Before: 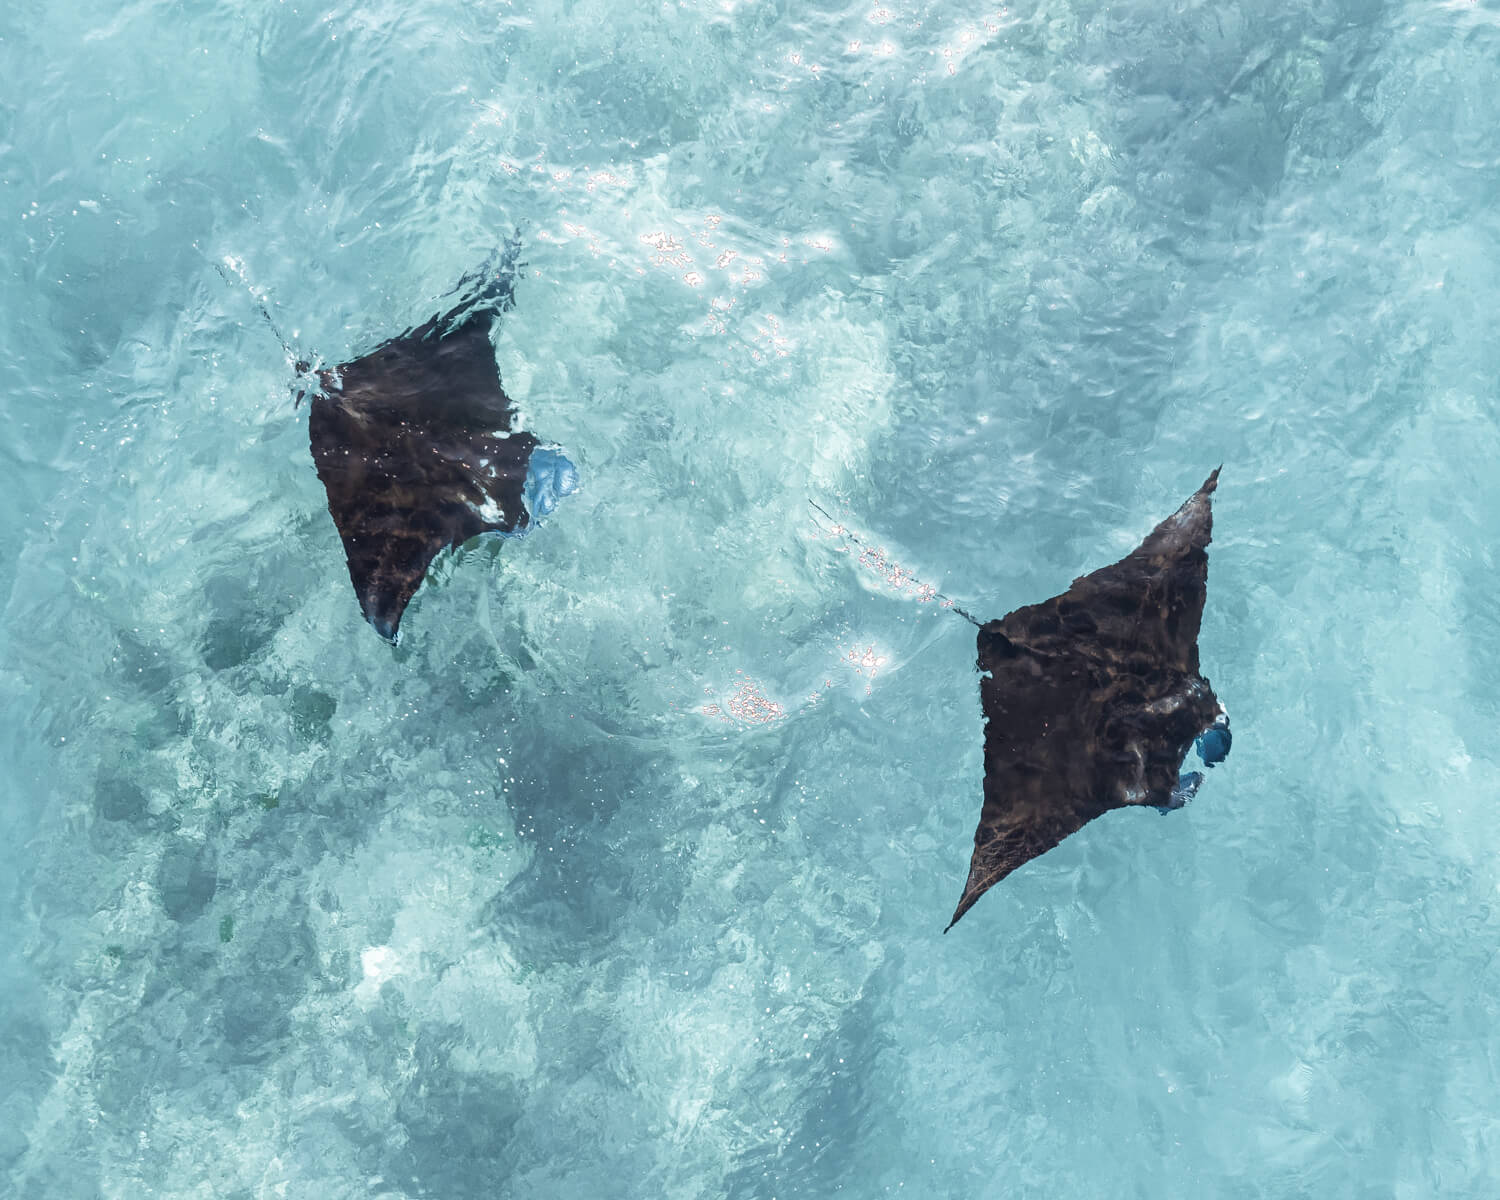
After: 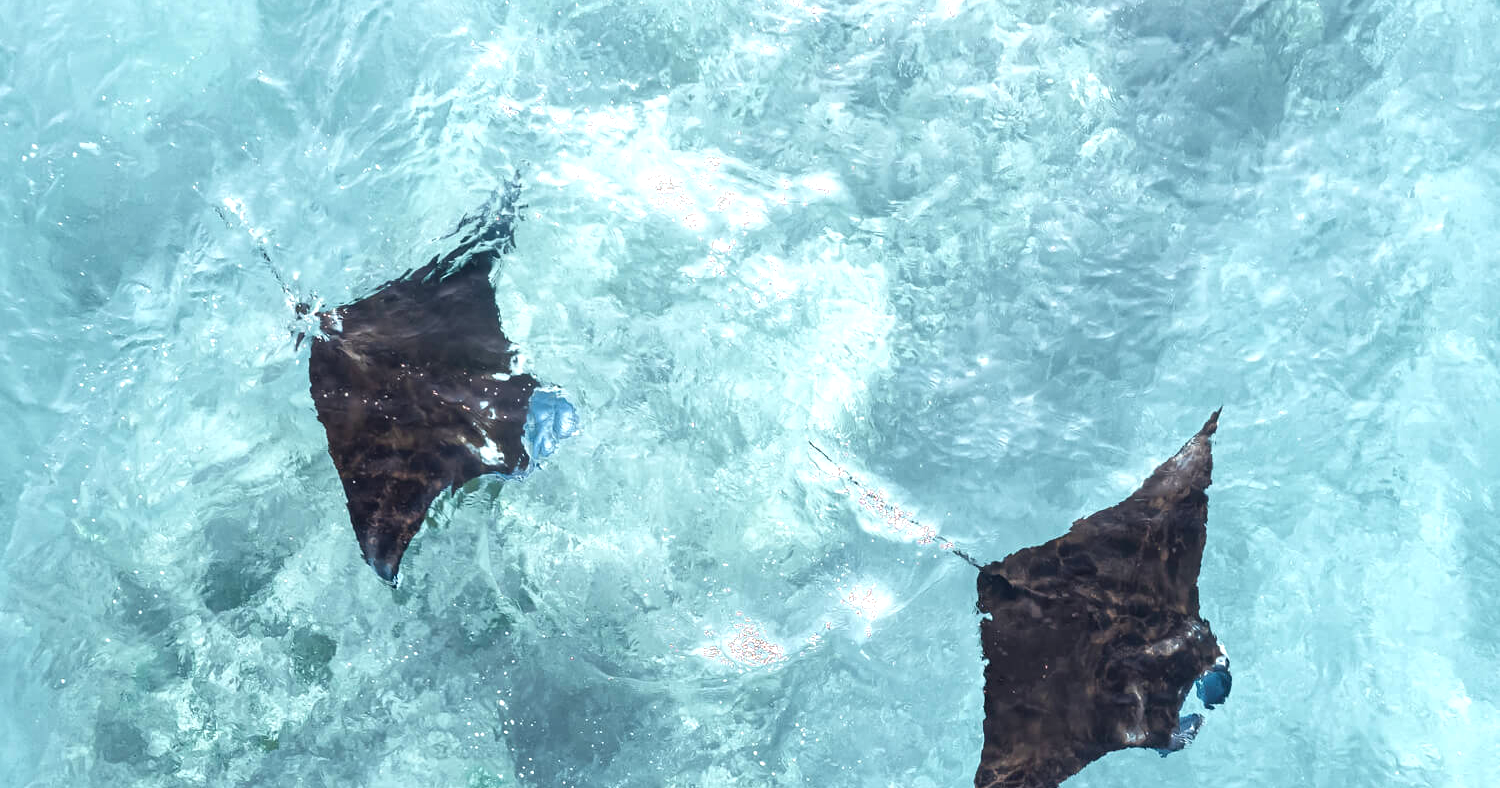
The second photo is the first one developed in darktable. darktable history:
tone equalizer: on, module defaults
shadows and highlights: shadows 31.82, highlights -32.35, soften with gaussian
crop and rotate: top 4.884%, bottom 29.415%
exposure: black level correction 0.001, exposure 0.5 EV, compensate exposure bias true, compensate highlight preservation false
